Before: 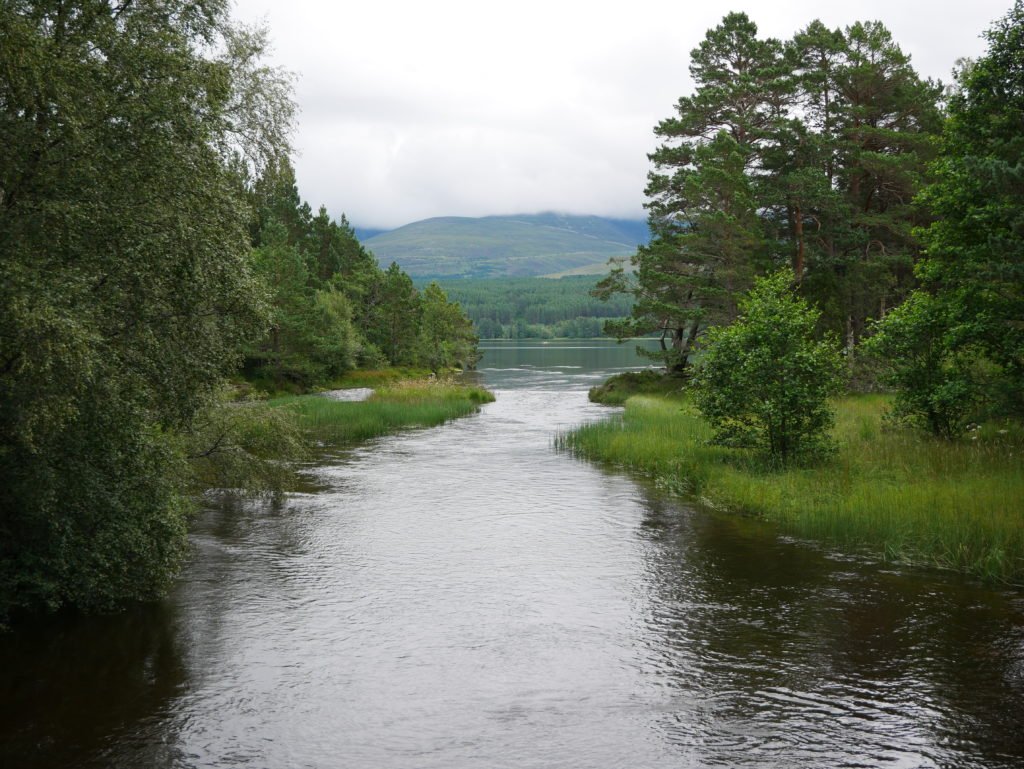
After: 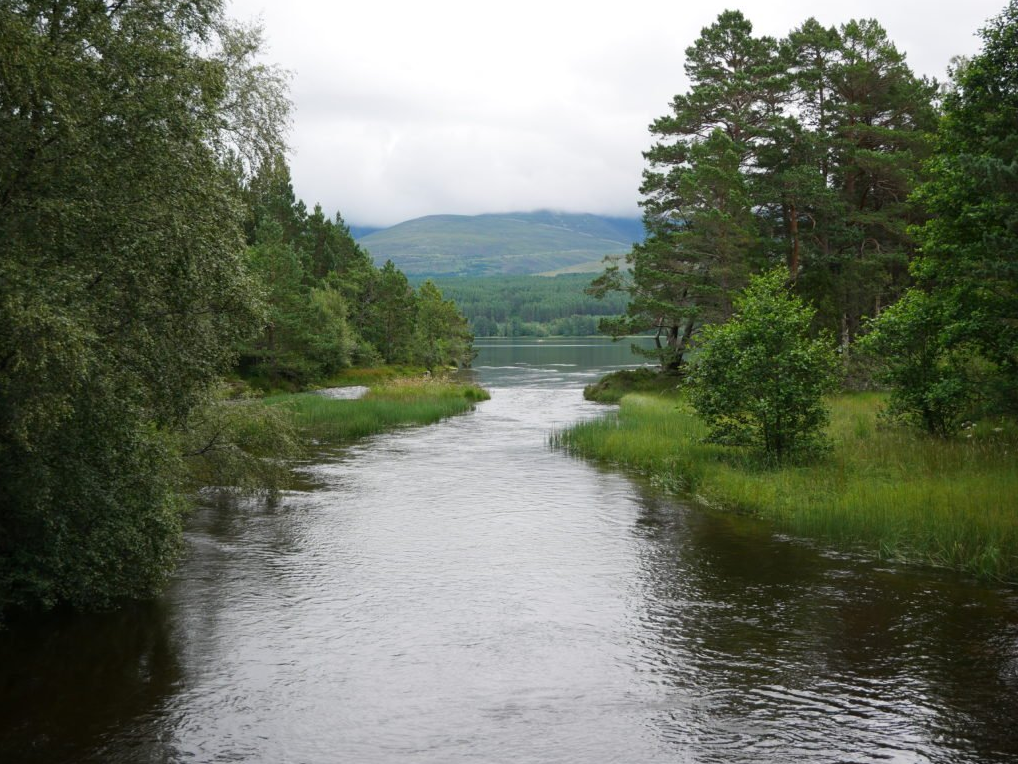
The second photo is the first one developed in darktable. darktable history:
crop and rotate: left 0.541%, top 0.349%, bottom 0.271%
